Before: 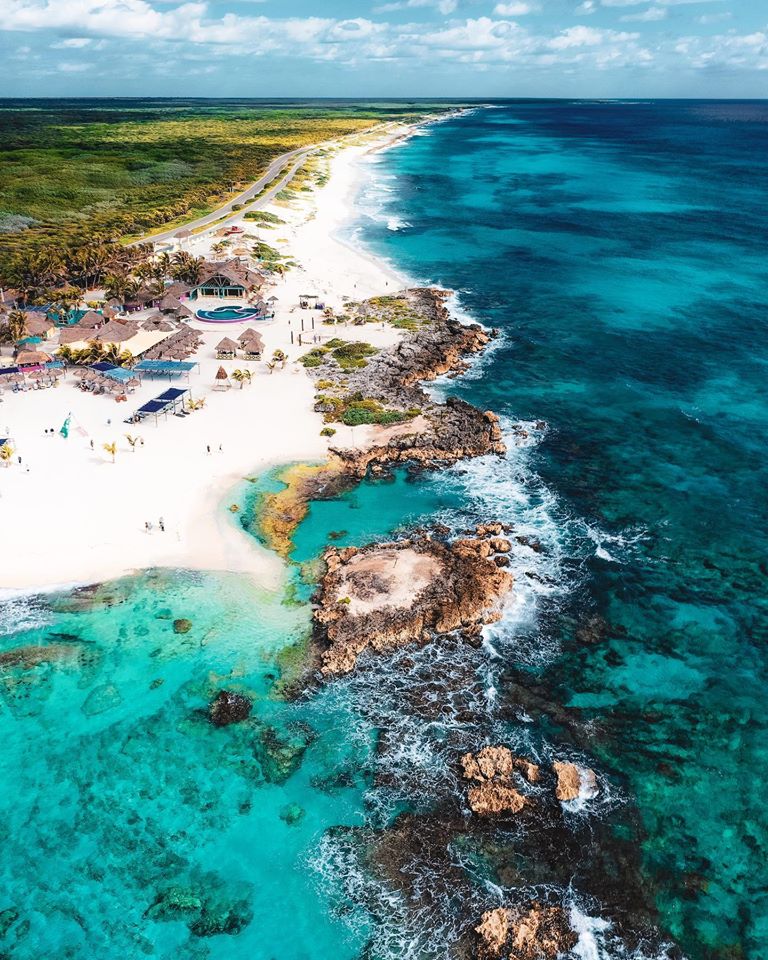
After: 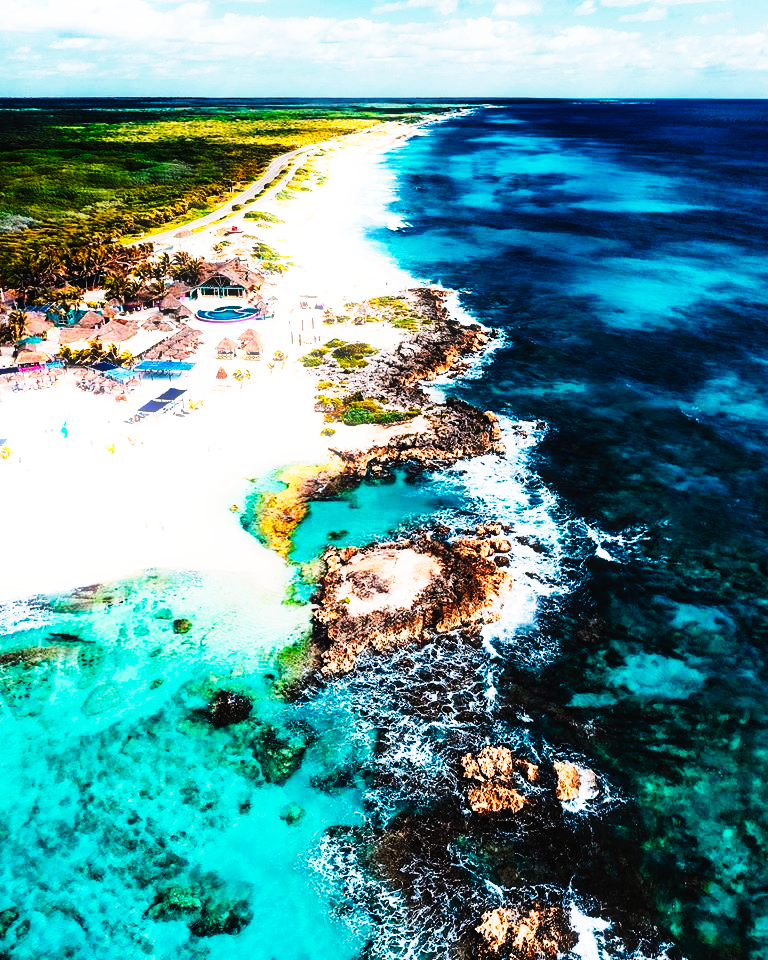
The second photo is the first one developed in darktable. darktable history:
tone curve: curves: ch0 [(0, 0) (0.003, 0.001) (0.011, 0.005) (0.025, 0.009) (0.044, 0.014) (0.069, 0.018) (0.1, 0.025) (0.136, 0.029) (0.177, 0.042) (0.224, 0.064) (0.277, 0.107) (0.335, 0.182) (0.399, 0.3) (0.468, 0.462) (0.543, 0.639) (0.623, 0.802) (0.709, 0.916) (0.801, 0.963) (0.898, 0.988) (1, 1)], preserve colors none
bloom: size 3%, threshold 100%, strength 0%
